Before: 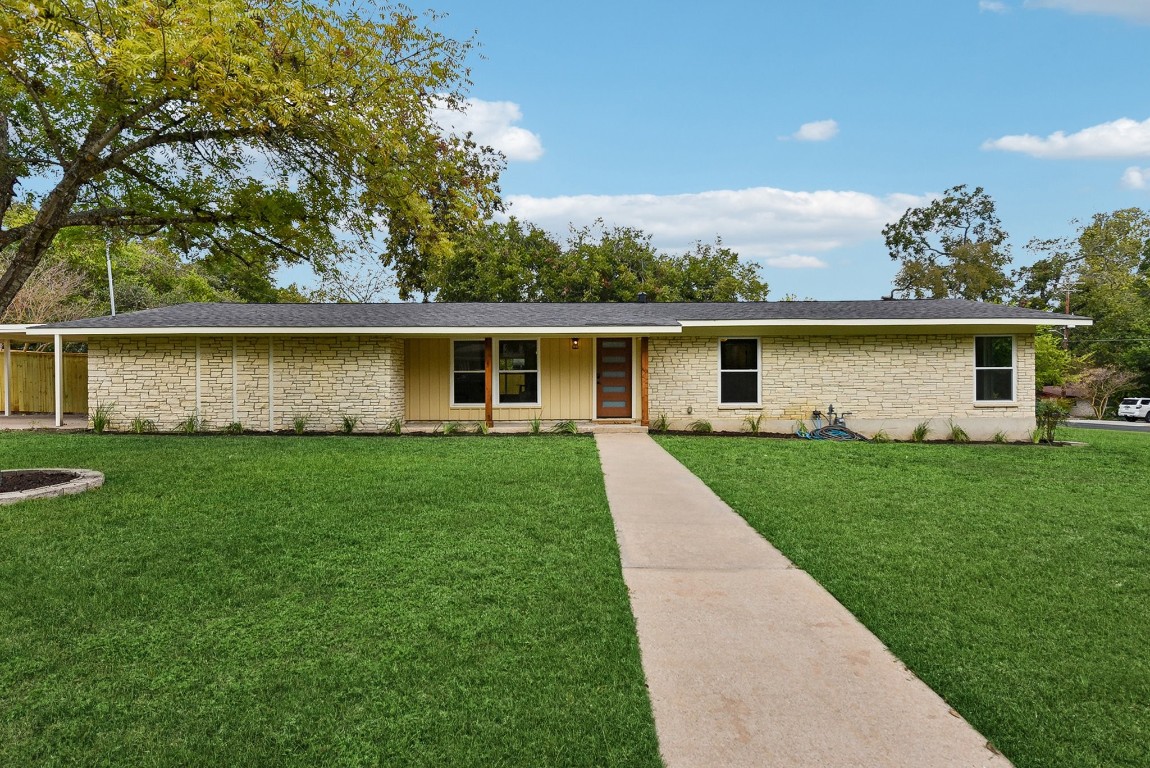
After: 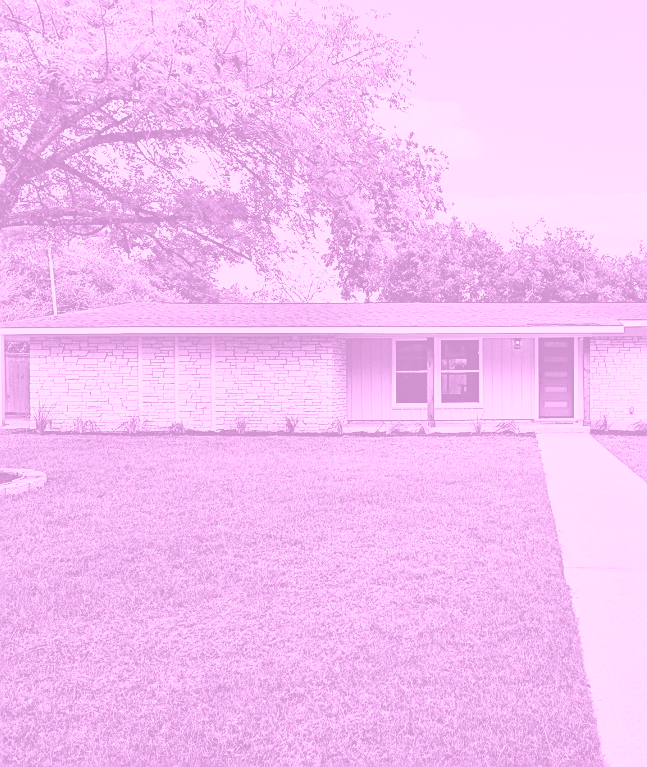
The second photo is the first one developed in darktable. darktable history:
sharpen: on, module defaults
color correction: highlights a* 2.75, highlights b* 5, shadows a* -2.04, shadows b* -4.84, saturation 0.8
colorize: hue 331.2°, saturation 75%, source mix 30.28%, lightness 70.52%, version 1
base curve: curves: ch0 [(0, 0) (0.028, 0.03) (0.121, 0.232) (0.46, 0.748) (0.859, 0.968) (1, 1)], preserve colors none
crop: left 5.114%, right 38.589%
contrast brightness saturation: contrast 0.07, brightness -0.13, saturation 0.06
